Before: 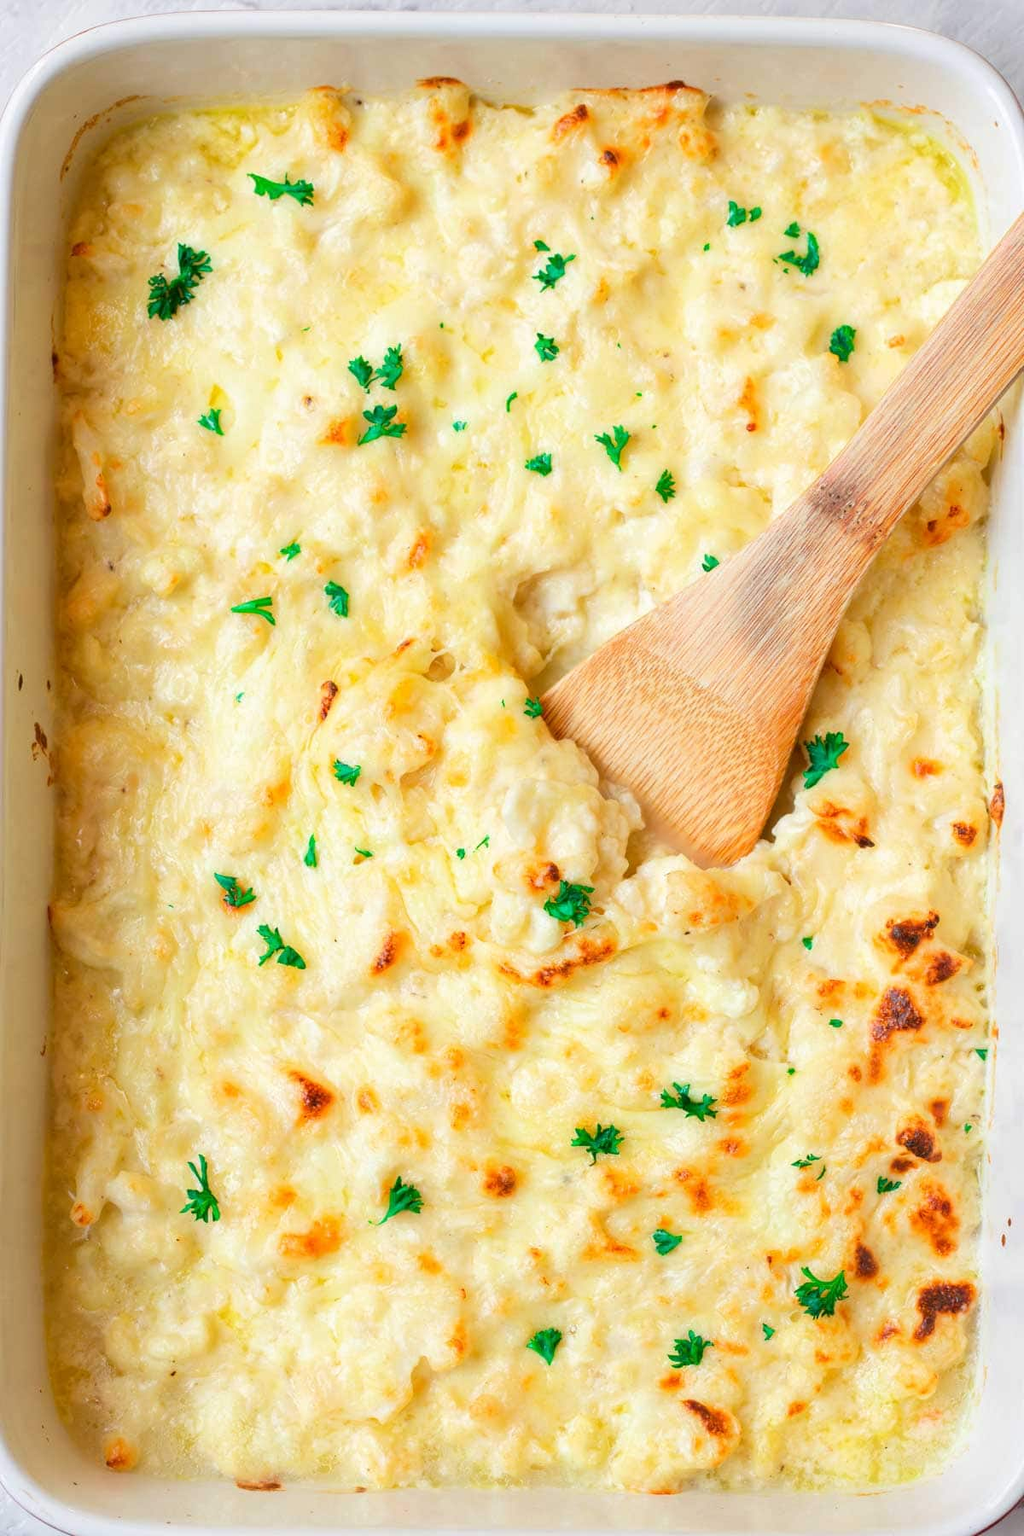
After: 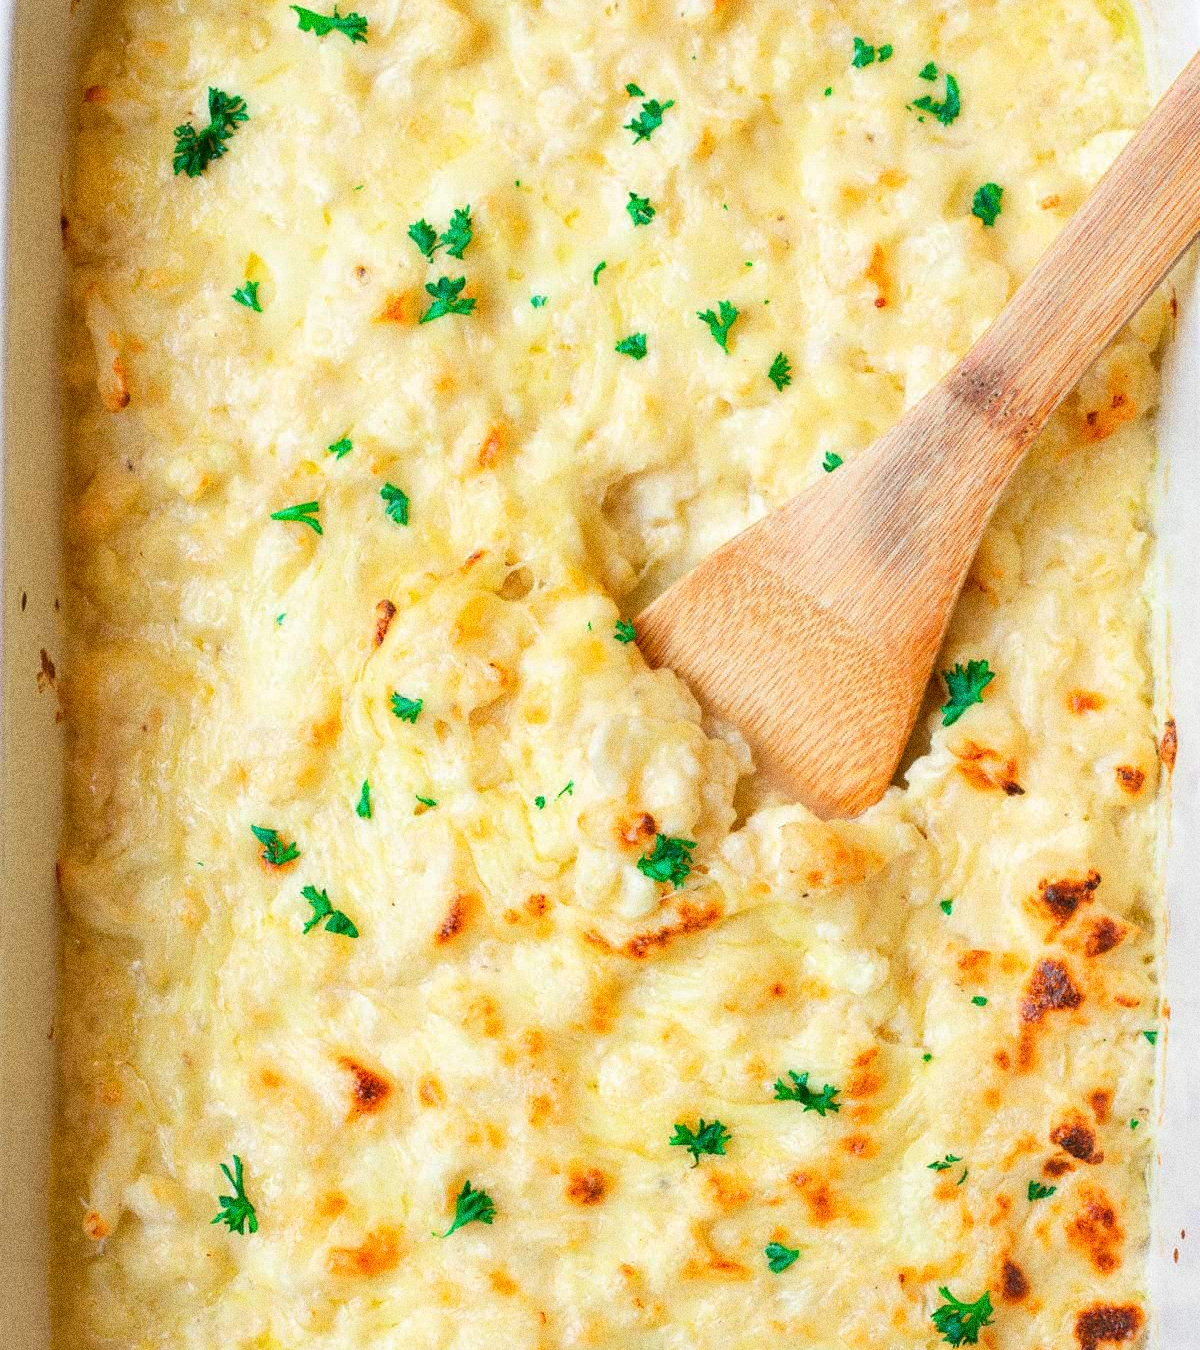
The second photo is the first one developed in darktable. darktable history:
crop: top 11.038%, bottom 13.962%
grain: strength 49.07%
